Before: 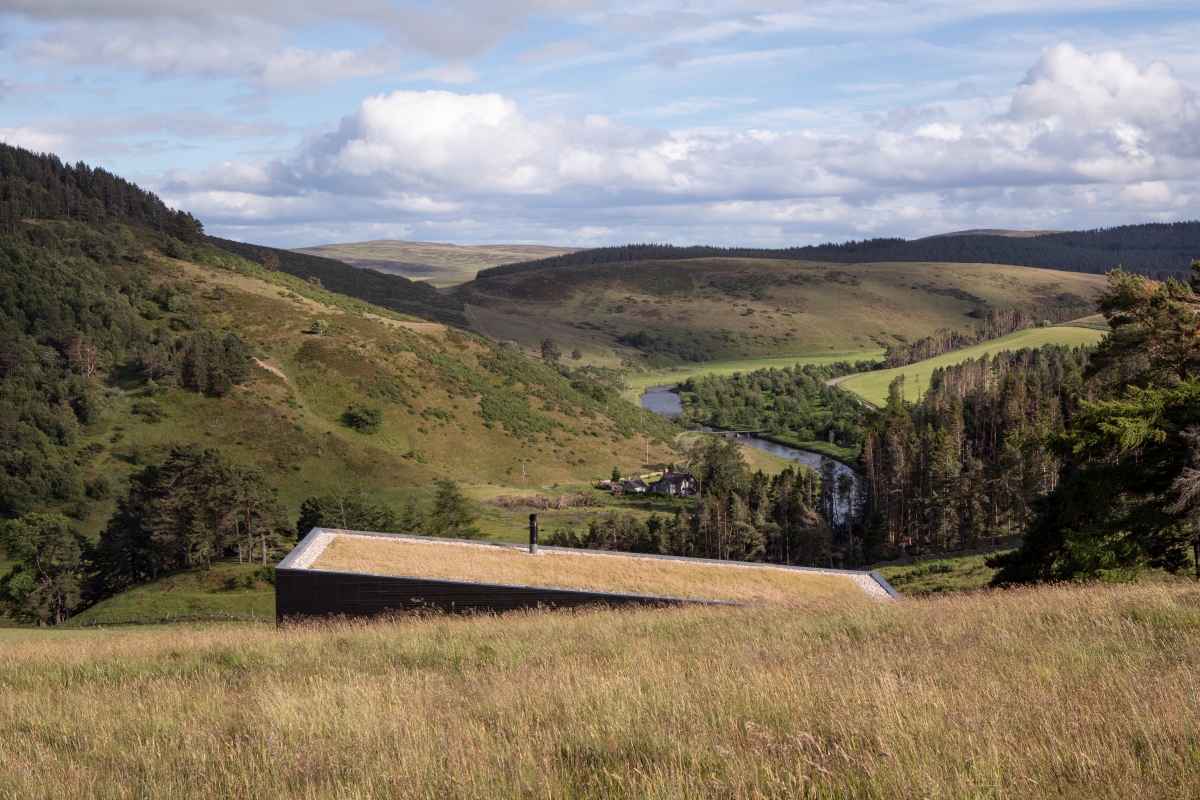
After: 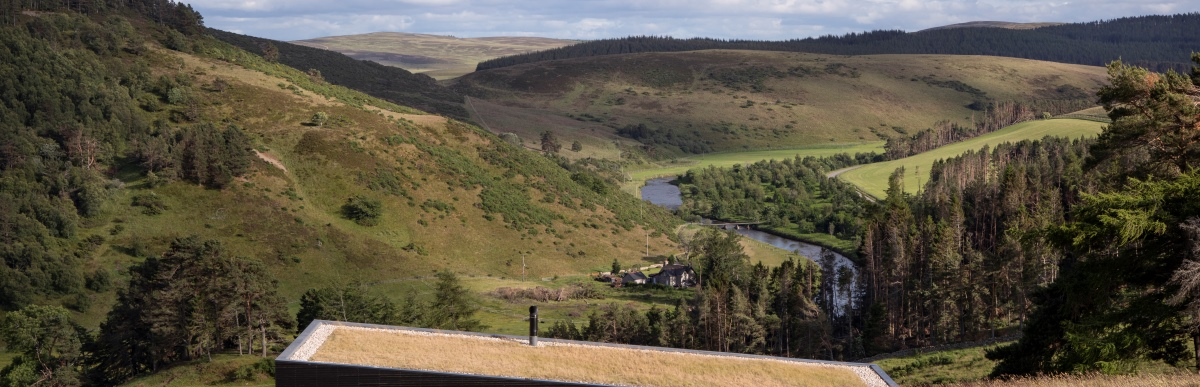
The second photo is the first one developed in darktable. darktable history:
white balance: emerald 1
crop and rotate: top 26.056%, bottom 25.543%
